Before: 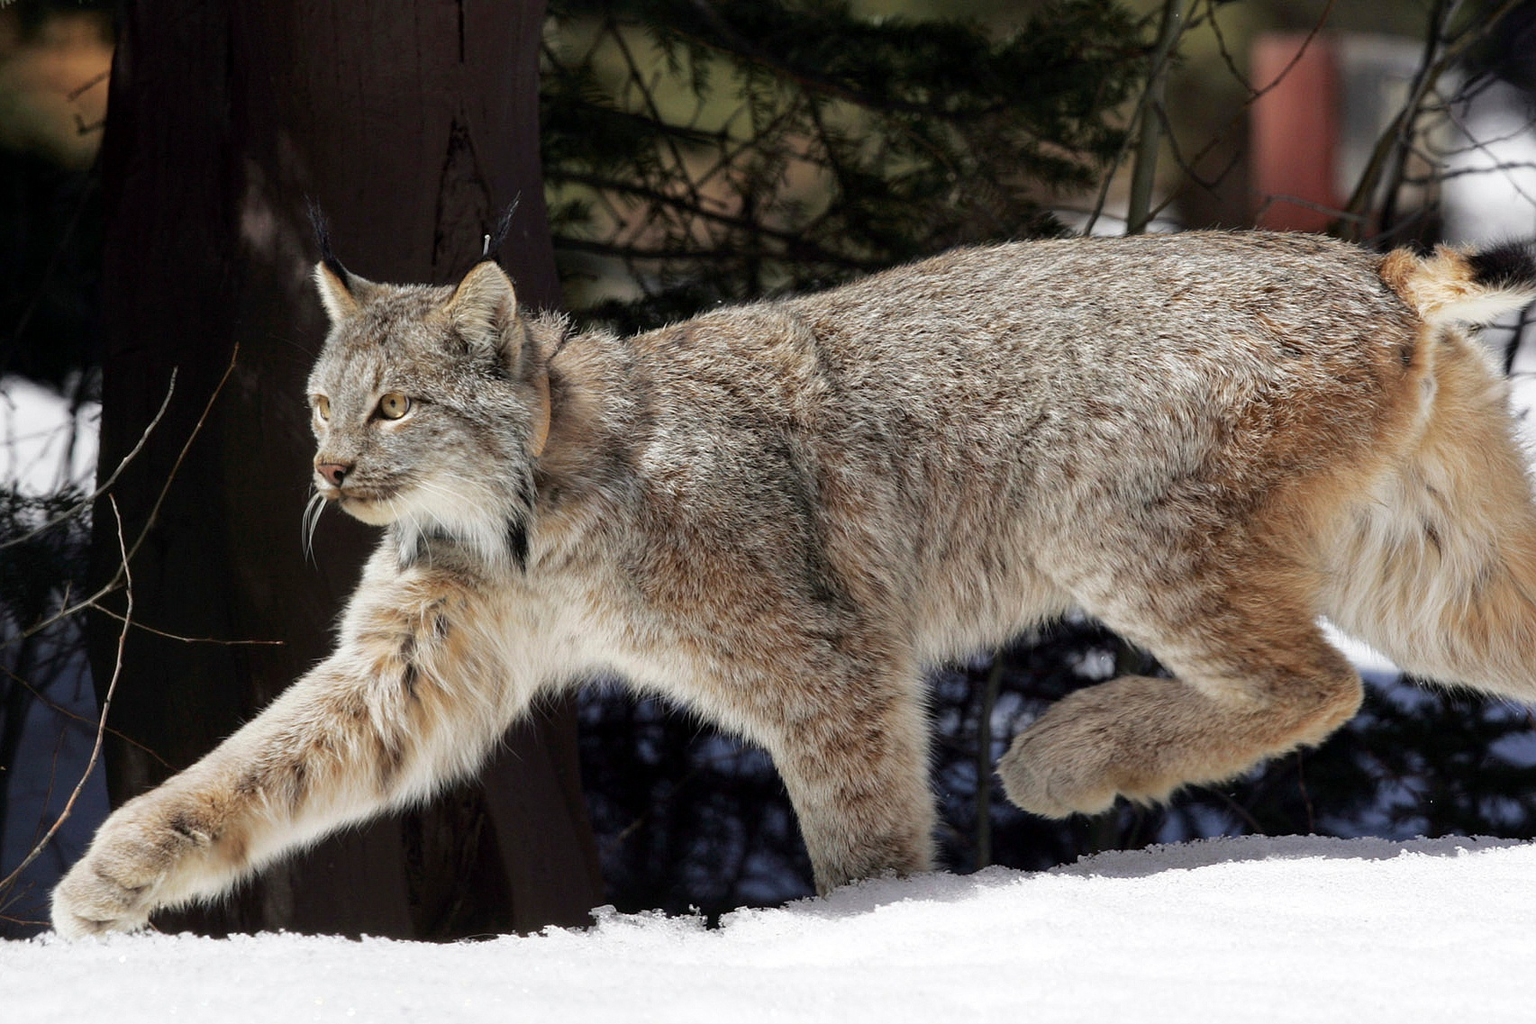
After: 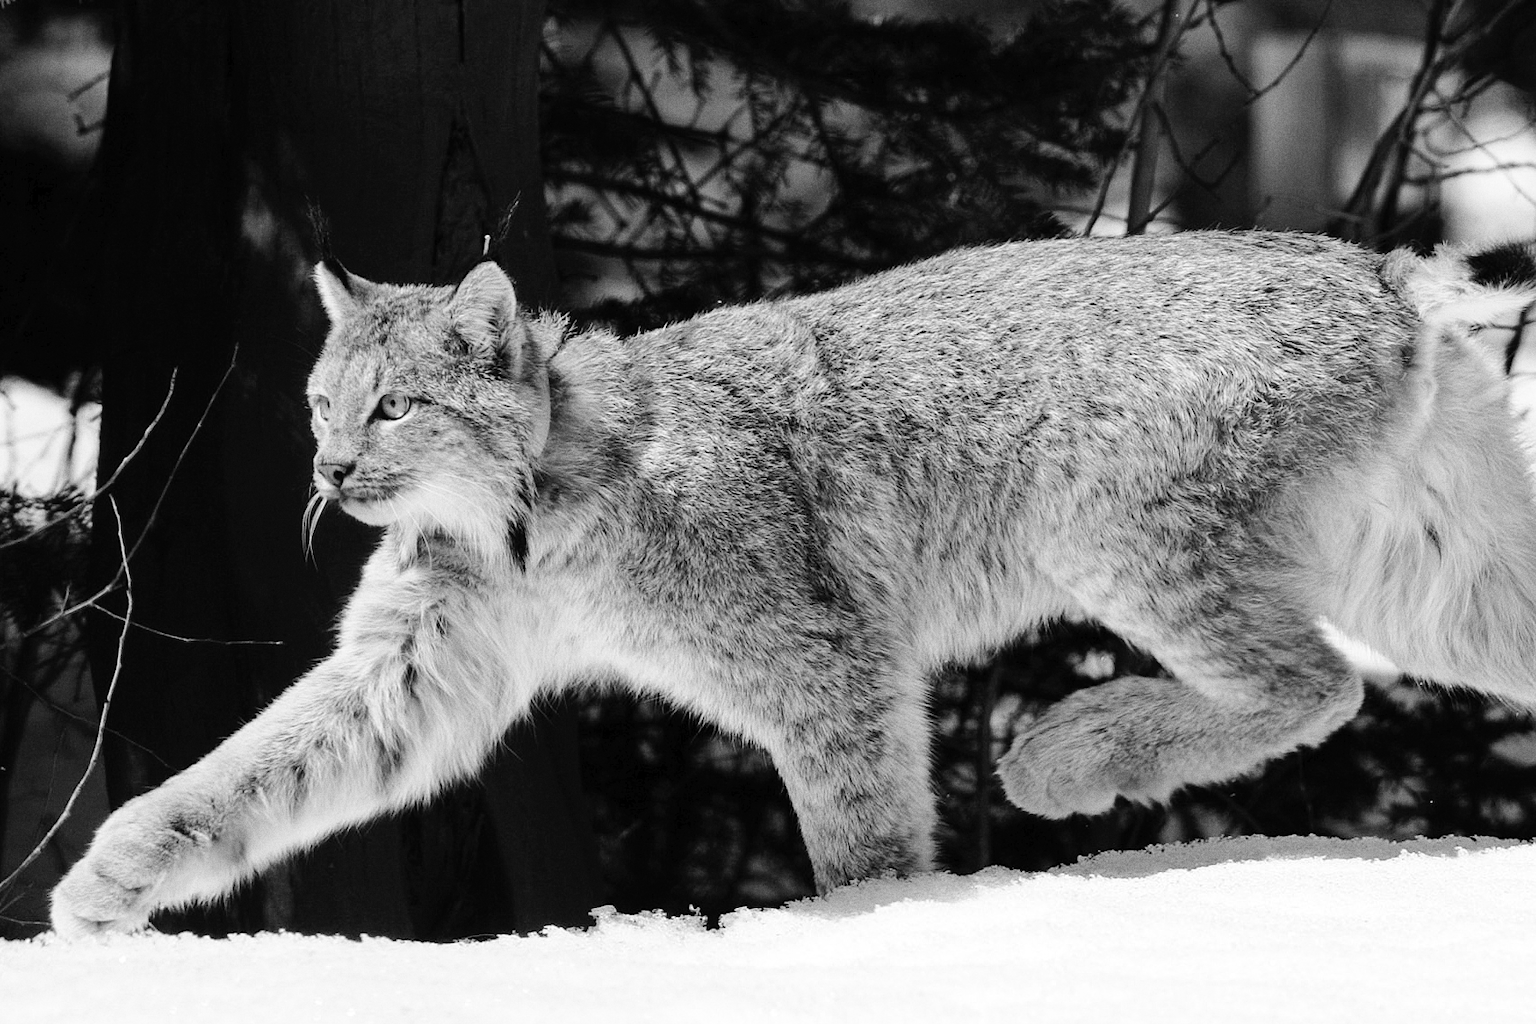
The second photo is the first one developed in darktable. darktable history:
monochrome: on, module defaults
tone curve: curves: ch0 [(0, 0) (0.003, 0.014) (0.011, 0.017) (0.025, 0.023) (0.044, 0.035) (0.069, 0.04) (0.1, 0.062) (0.136, 0.099) (0.177, 0.152) (0.224, 0.214) (0.277, 0.291) (0.335, 0.383) (0.399, 0.487) (0.468, 0.581) (0.543, 0.662) (0.623, 0.738) (0.709, 0.802) (0.801, 0.871) (0.898, 0.936) (1, 1)], preserve colors none
grain: coarseness 0.09 ISO
